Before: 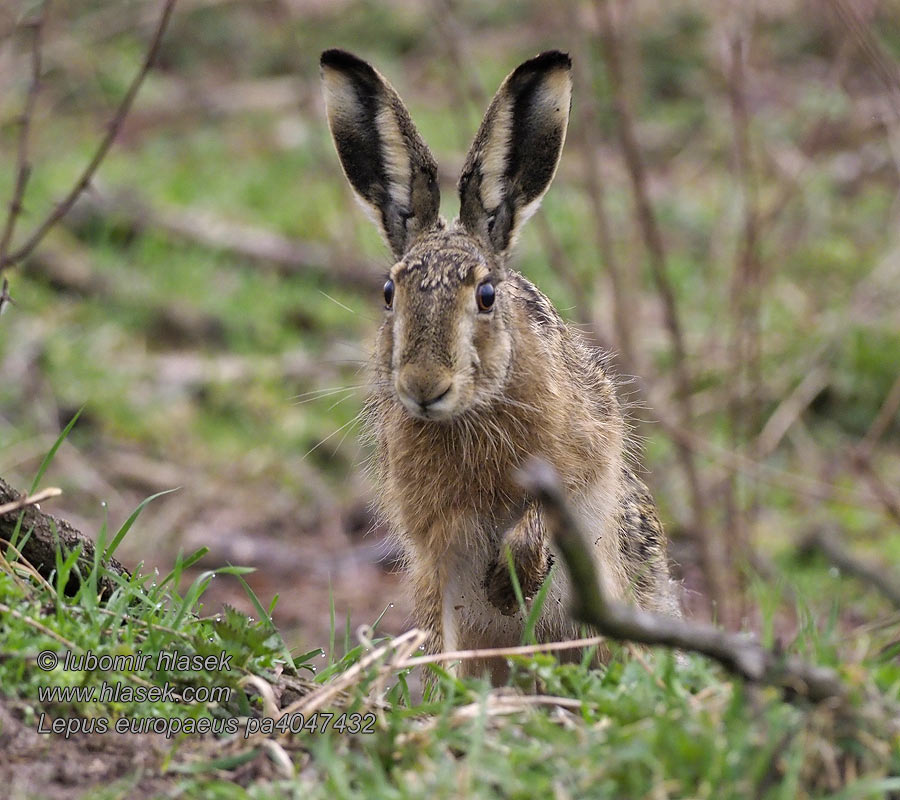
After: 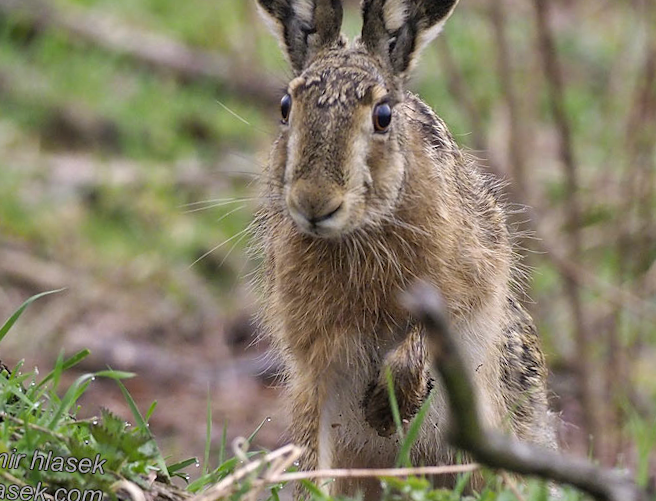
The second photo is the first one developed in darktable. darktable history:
crop and rotate: angle -3.6°, left 9.721%, top 20.908%, right 12.299%, bottom 12.111%
